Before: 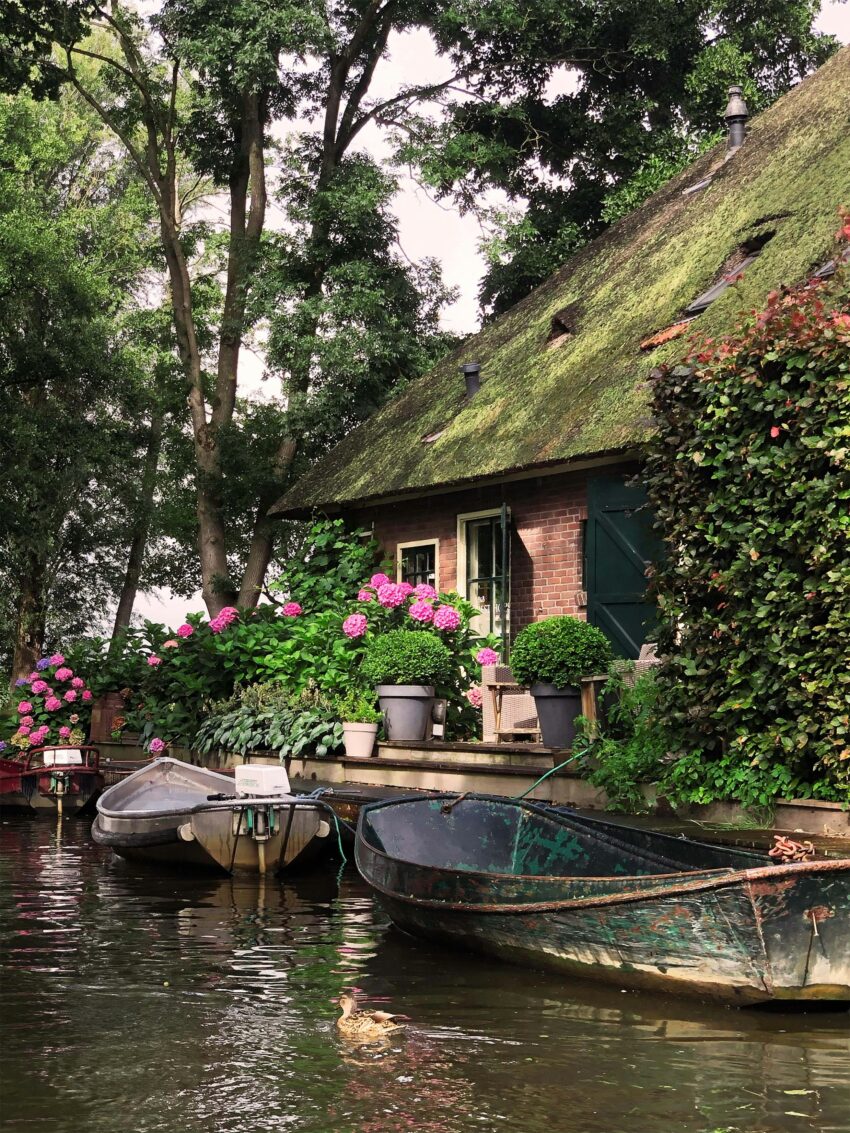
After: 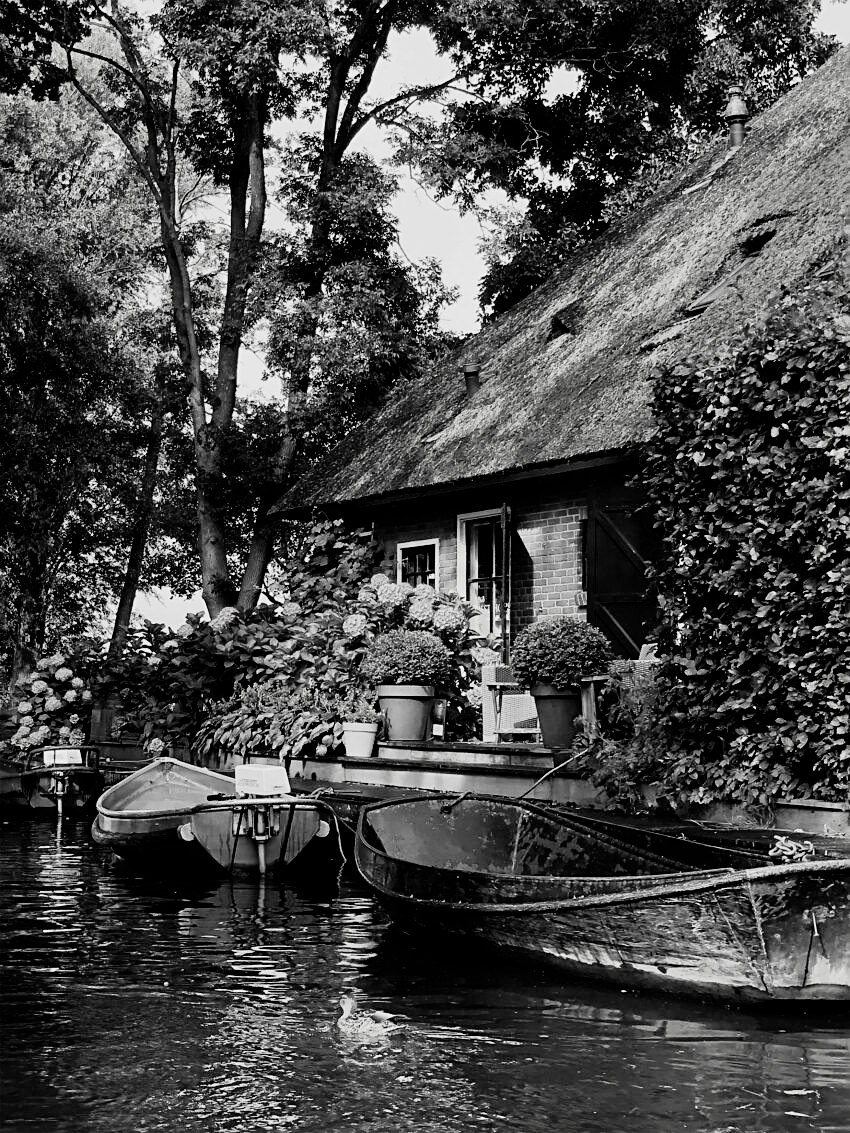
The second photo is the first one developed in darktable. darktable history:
sharpen: on, module defaults
tone equalizer: mask exposure compensation -0.491 EV
filmic rgb: black relative exposure -5.13 EV, white relative exposure 3.53 EV, hardness 3.16, contrast 1.191, highlights saturation mix -49.4%, color science v4 (2020)
